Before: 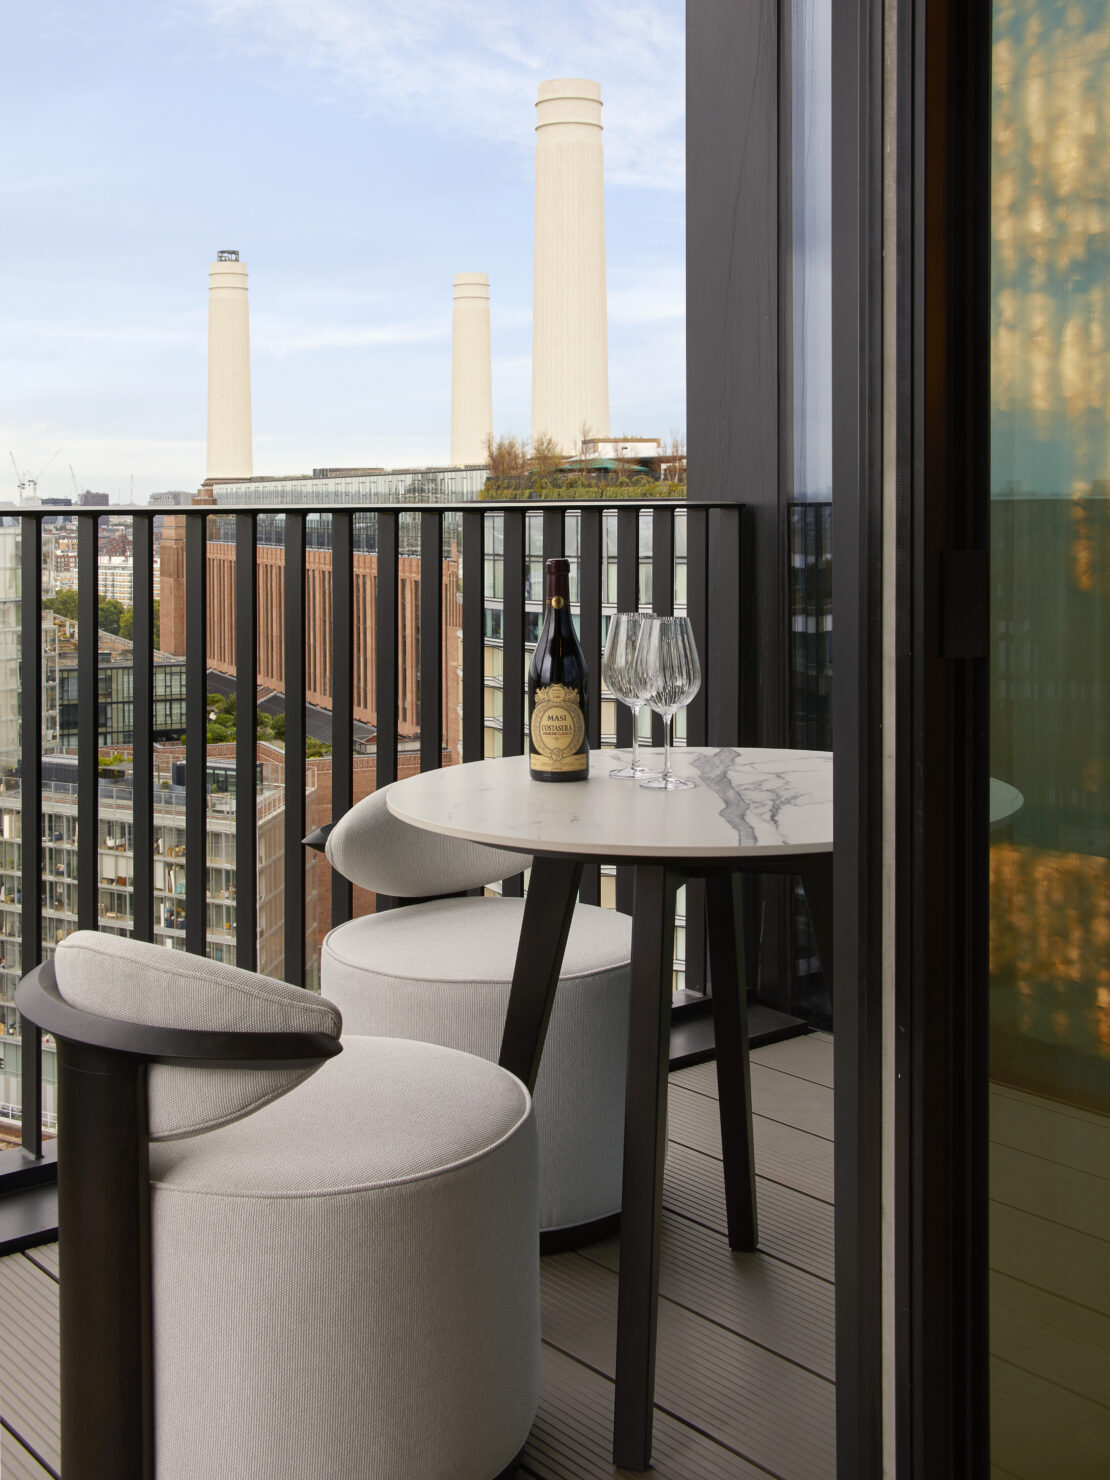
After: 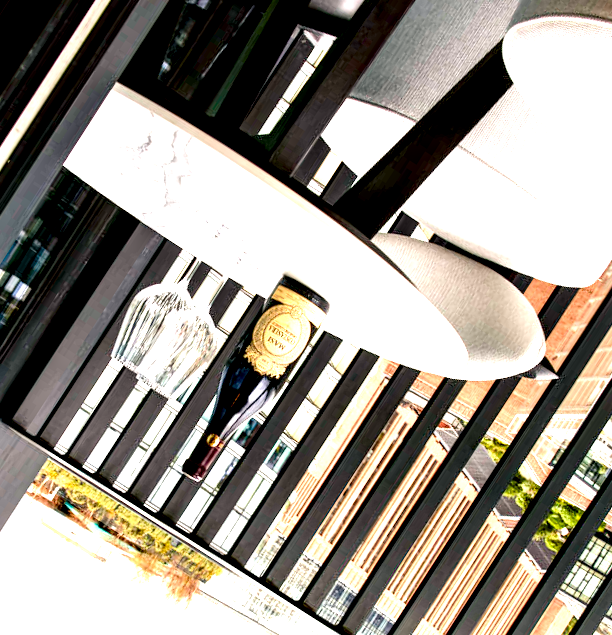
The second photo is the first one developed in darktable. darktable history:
exposure: exposure 2.176 EV, compensate highlight preservation false
local contrast: shadows 187%, detail 227%
tone curve: curves: ch0 [(0, 0.012) (0.052, 0.04) (0.107, 0.086) (0.269, 0.266) (0.471, 0.503) (0.731, 0.771) (0.921, 0.909) (0.999, 0.951)]; ch1 [(0, 0) (0.339, 0.298) (0.402, 0.363) (0.444, 0.415) (0.485, 0.469) (0.494, 0.493) (0.504, 0.501) (0.525, 0.534) (0.555, 0.593) (0.594, 0.648) (1, 1)]; ch2 [(0, 0) (0.48, 0.48) (0.504, 0.5) (0.535, 0.557) (0.581, 0.623) (0.649, 0.683) (0.824, 0.815) (1, 1)], color space Lab, linked channels, preserve colors none
color balance rgb: shadows lift › chroma 5.168%, shadows lift › hue 238.23°, perceptual saturation grading › global saturation 20%, perceptual saturation grading › highlights -25.718%, perceptual saturation grading › shadows 49.645%, global vibrance 20%
crop and rotate: angle 147.18°, left 9.227%, top 15.67%, right 4.492%, bottom 17.164%
